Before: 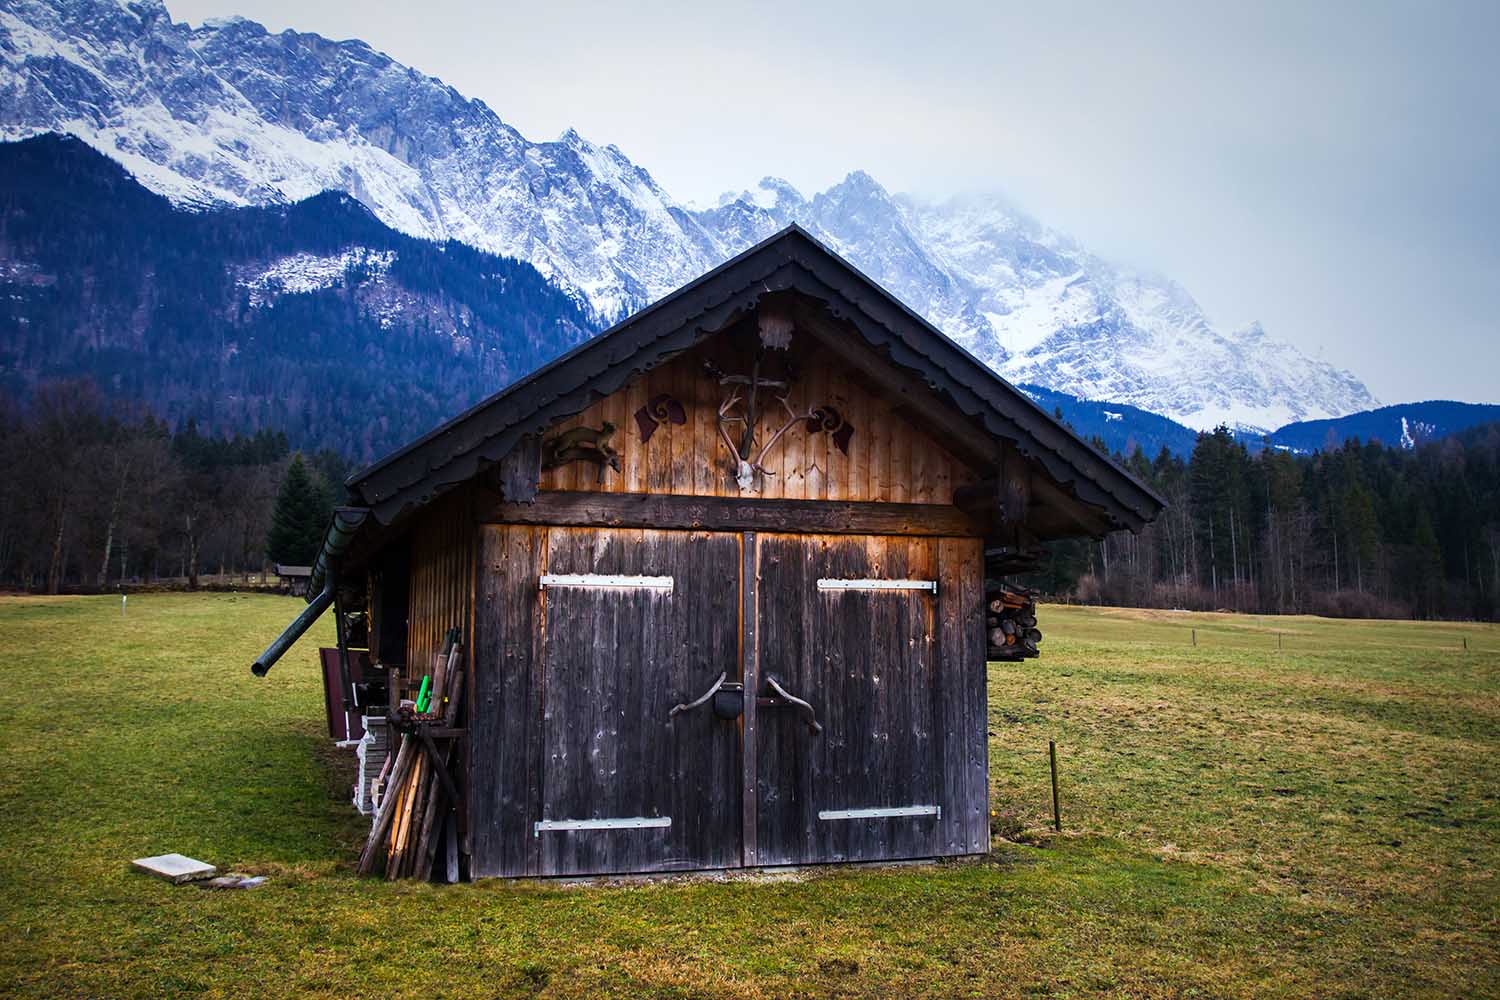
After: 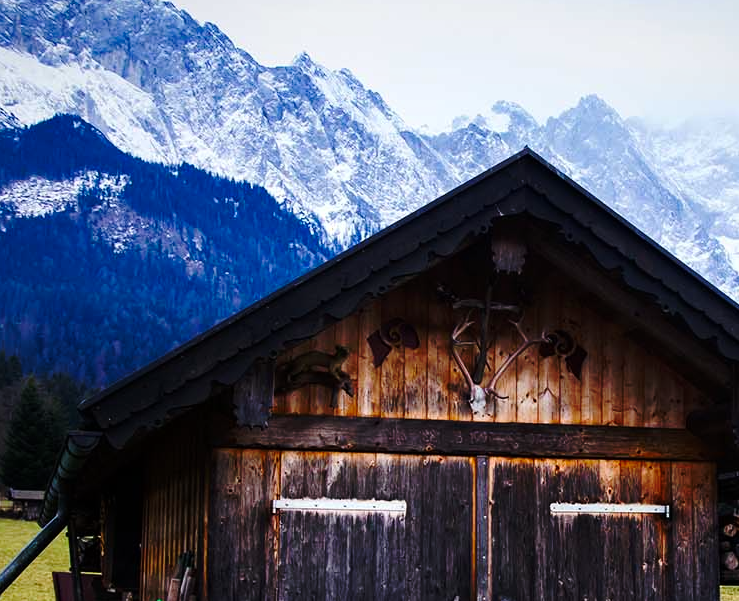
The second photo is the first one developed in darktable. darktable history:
crop: left 17.835%, top 7.675%, right 32.881%, bottom 32.213%
base curve: curves: ch0 [(0, 0) (0.073, 0.04) (0.157, 0.139) (0.492, 0.492) (0.758, 0.758) (1, 1)], preserve colors none
shadows and highlights: radius 93.07, shadows -14.46, white point adjustment 0.23, highlights 31.48, compress 48.23%, highlights color adjustment 52.79%, soften with gaussian
